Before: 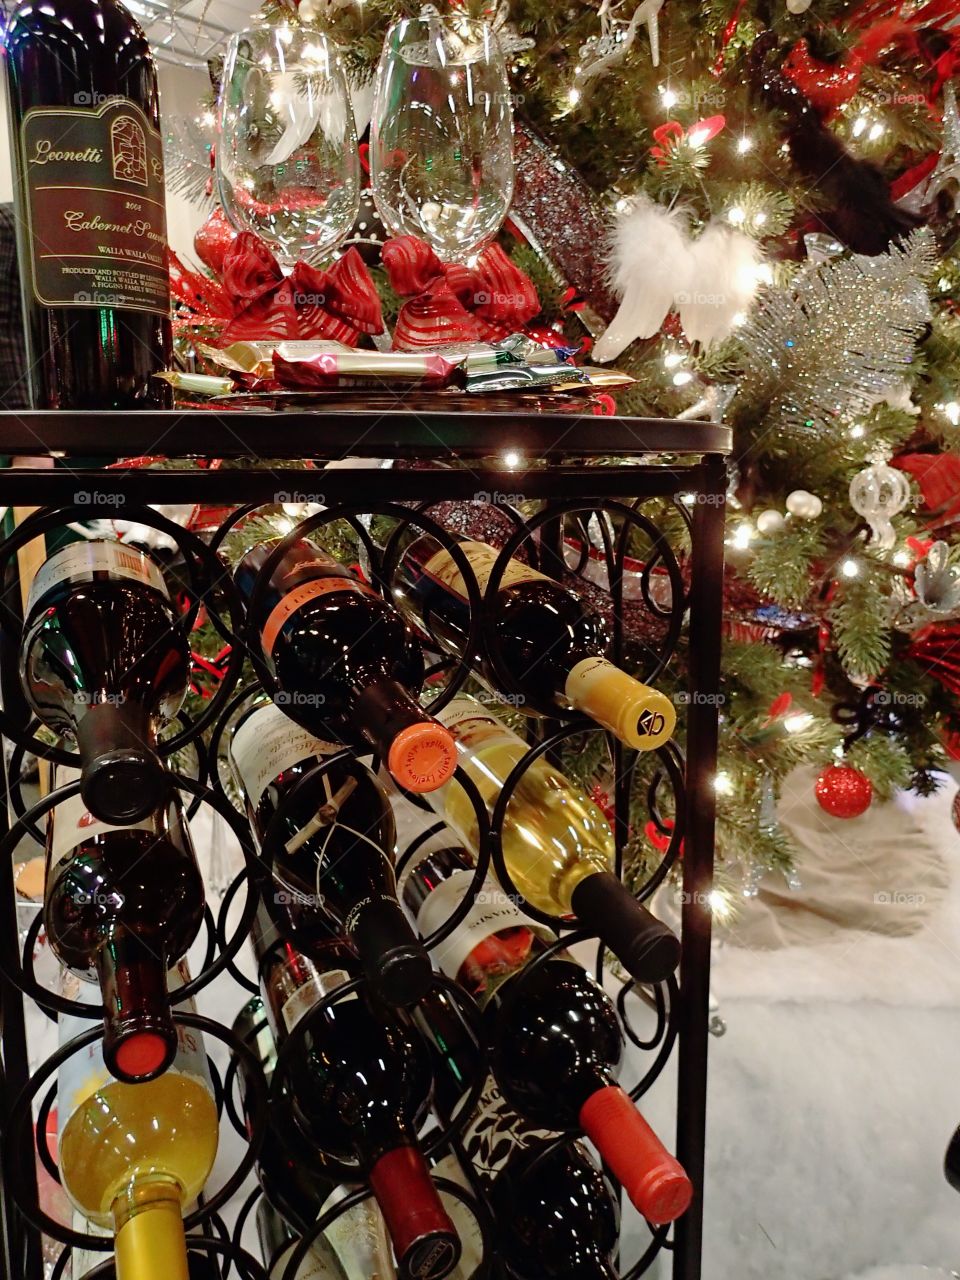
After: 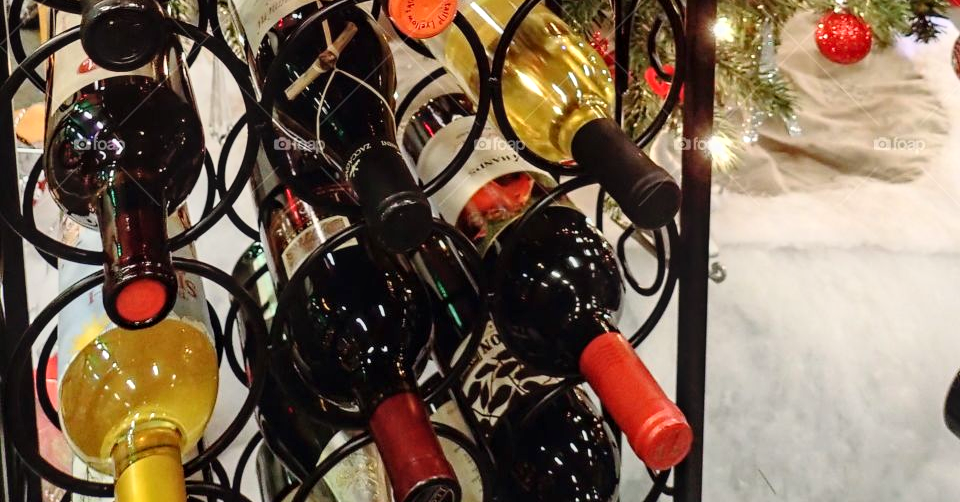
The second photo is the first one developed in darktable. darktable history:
local contrast: on, module defaults
base curve: curves: ch0 [(0, 0) (0.579, 0.807) (1, 1)], preserve colors average RGB
shadows and highlights: radius 337.07, shadows 28.64, soften with gaussian
crop and rotate: top 58.942%, bottom 1.813%
